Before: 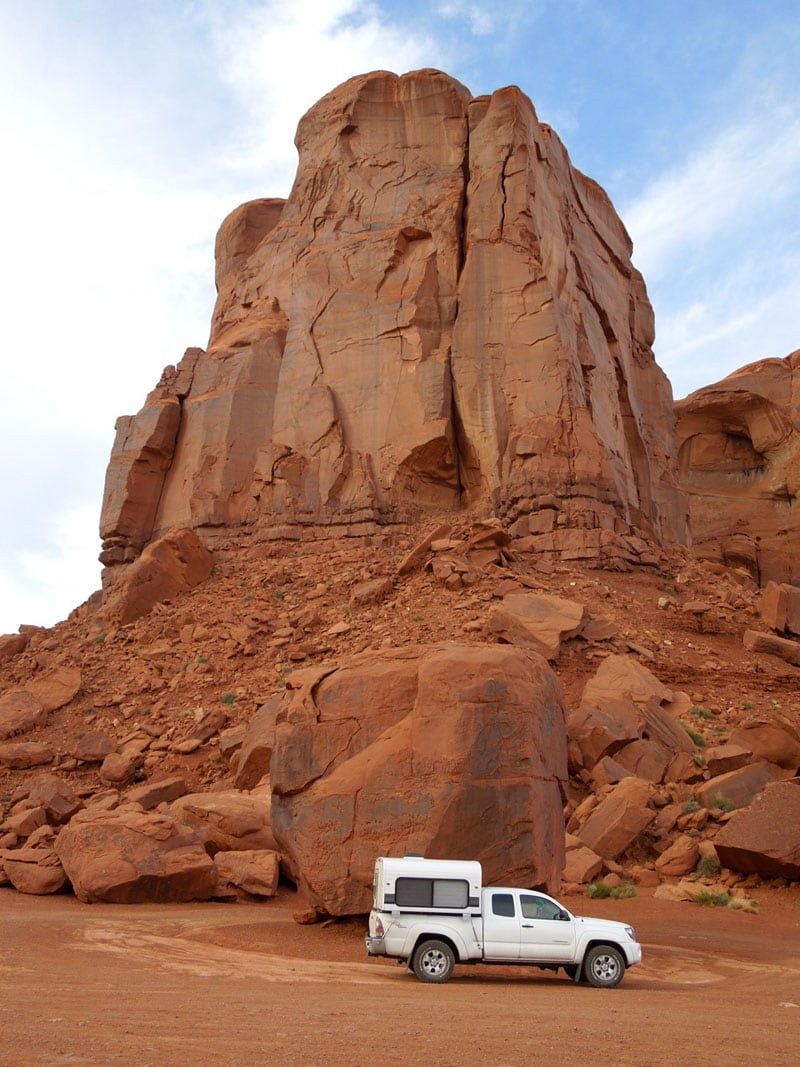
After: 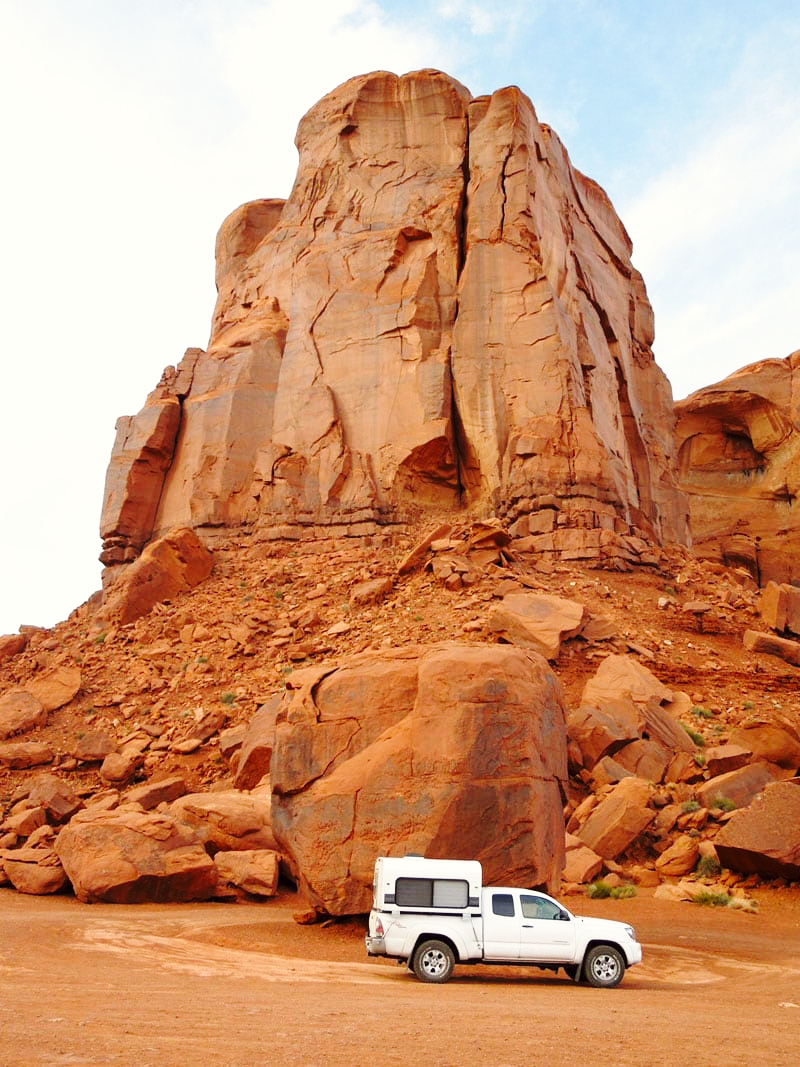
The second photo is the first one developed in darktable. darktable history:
color correction: highlights b* 3
base curve: curves: ch0 [(0, 0) (0.036, 0.037) (0.121, 0.228) (0.46, 0.76) (0.859, 0.983) (1, 1)], preserve colors none
